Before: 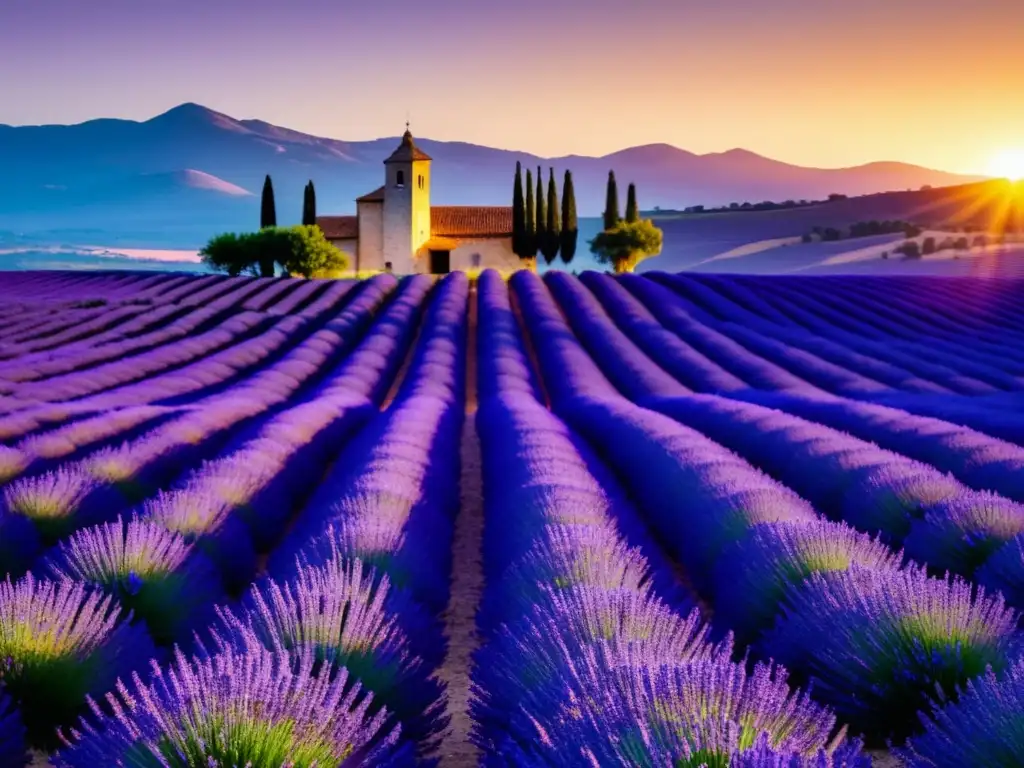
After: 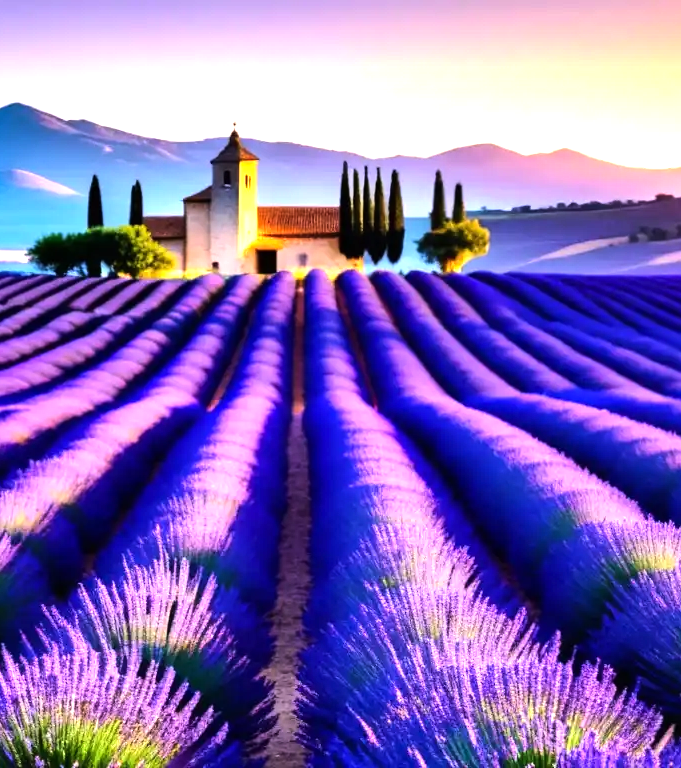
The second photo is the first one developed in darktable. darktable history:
crop: left 16.899%, right 16.556%
tone equalizer: -8 EV -0.75 EV, -7 EV -0.7 EV, -6 EV -0.6 EV, -5 EV -0.4 EV, -3 EV 0.4 EV, -2 EV 0.6 EV, -1 EV 0.7 EV, +0 EV 0.75 EV, edges refinement/feathering 500, mask exposure compensation -1.57 EV, preserve details no
exposure: exposure 0.661 EV, compensate highlight preservation false
